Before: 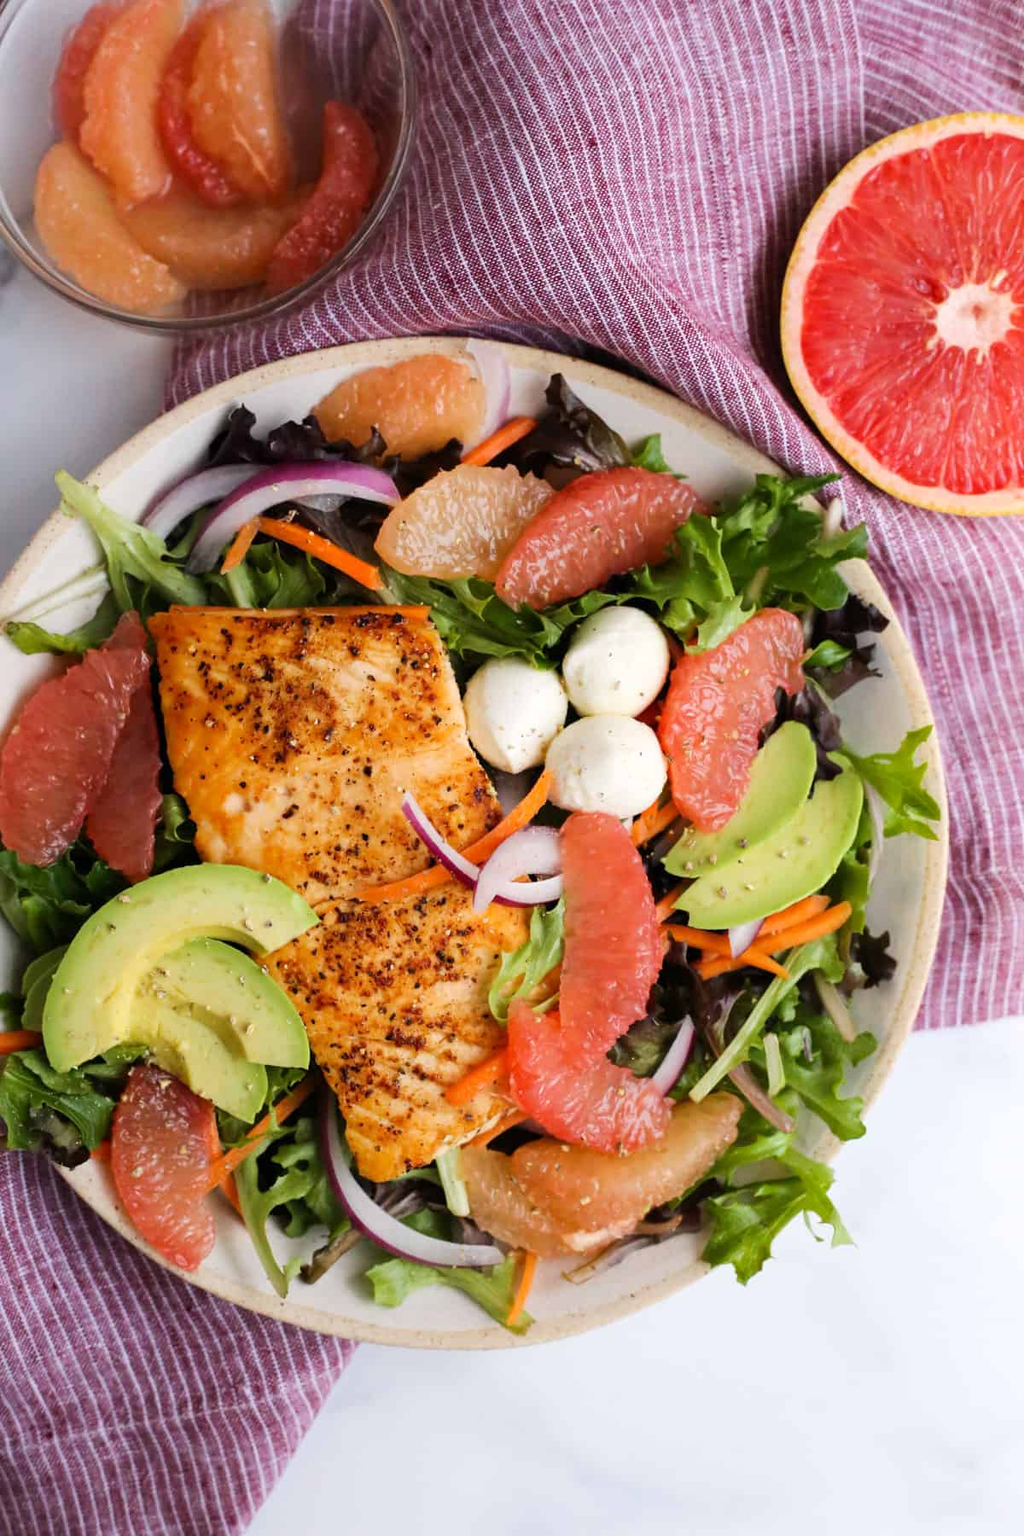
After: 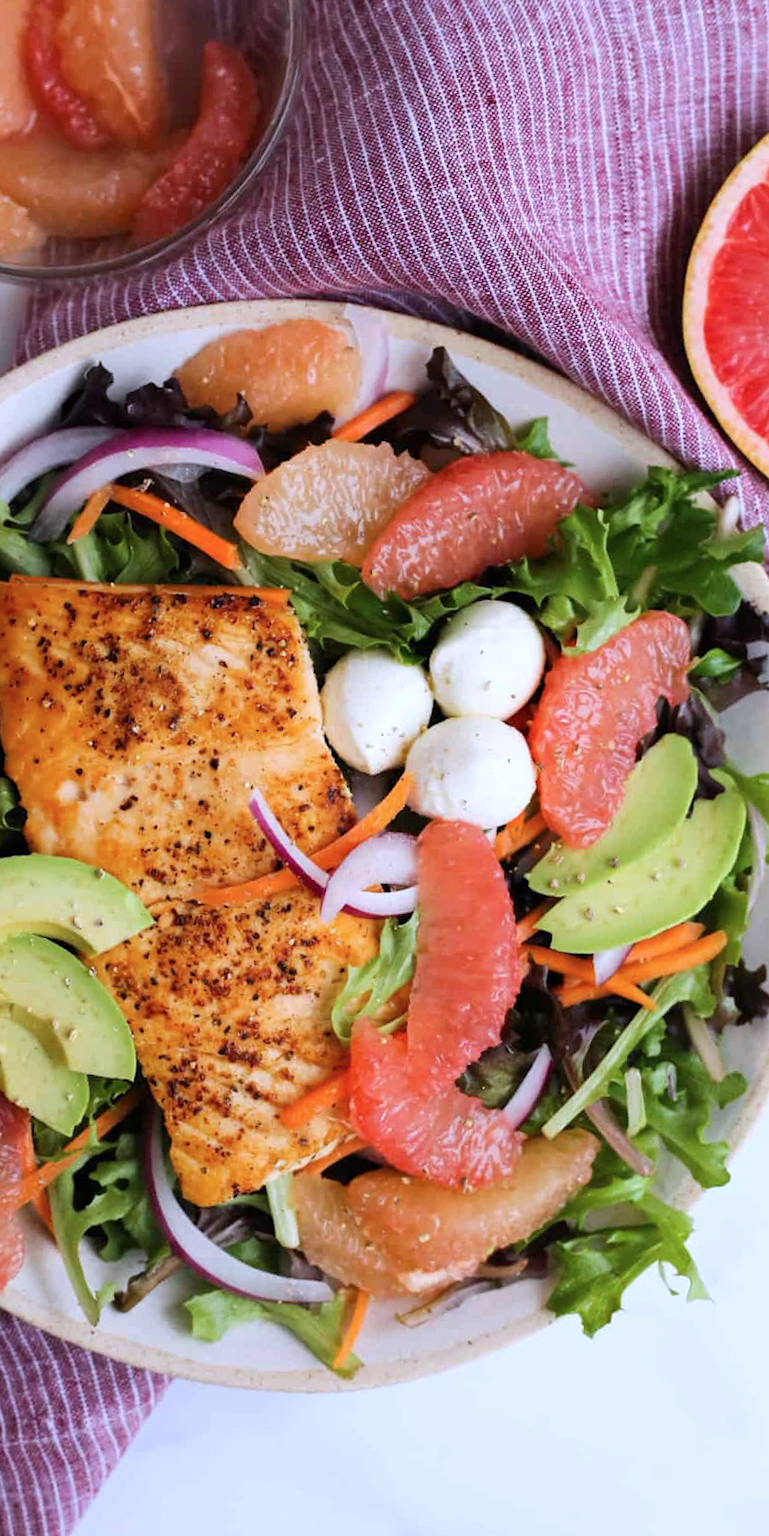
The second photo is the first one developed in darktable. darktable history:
crop and rotate: angle -2.96°, left 14.03%, top 0.03%, right 10.869%, bottom 0.074%
color calibration: illuminant as shot in camera, x 0.37, y 0.382, temperature 4319.99 K
